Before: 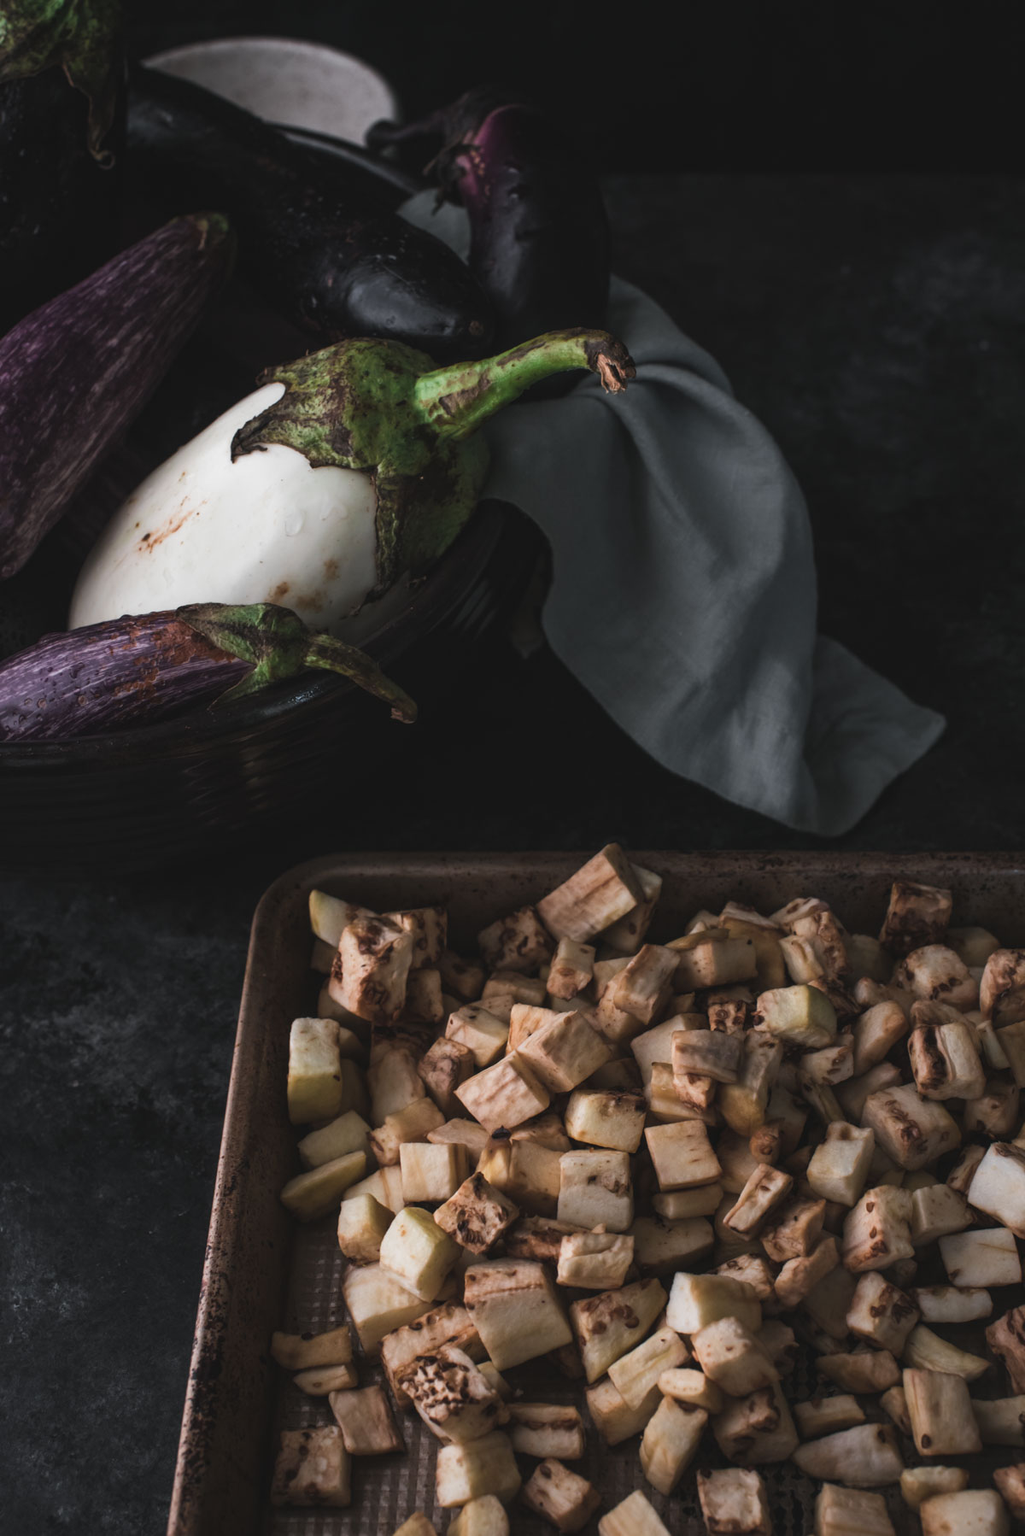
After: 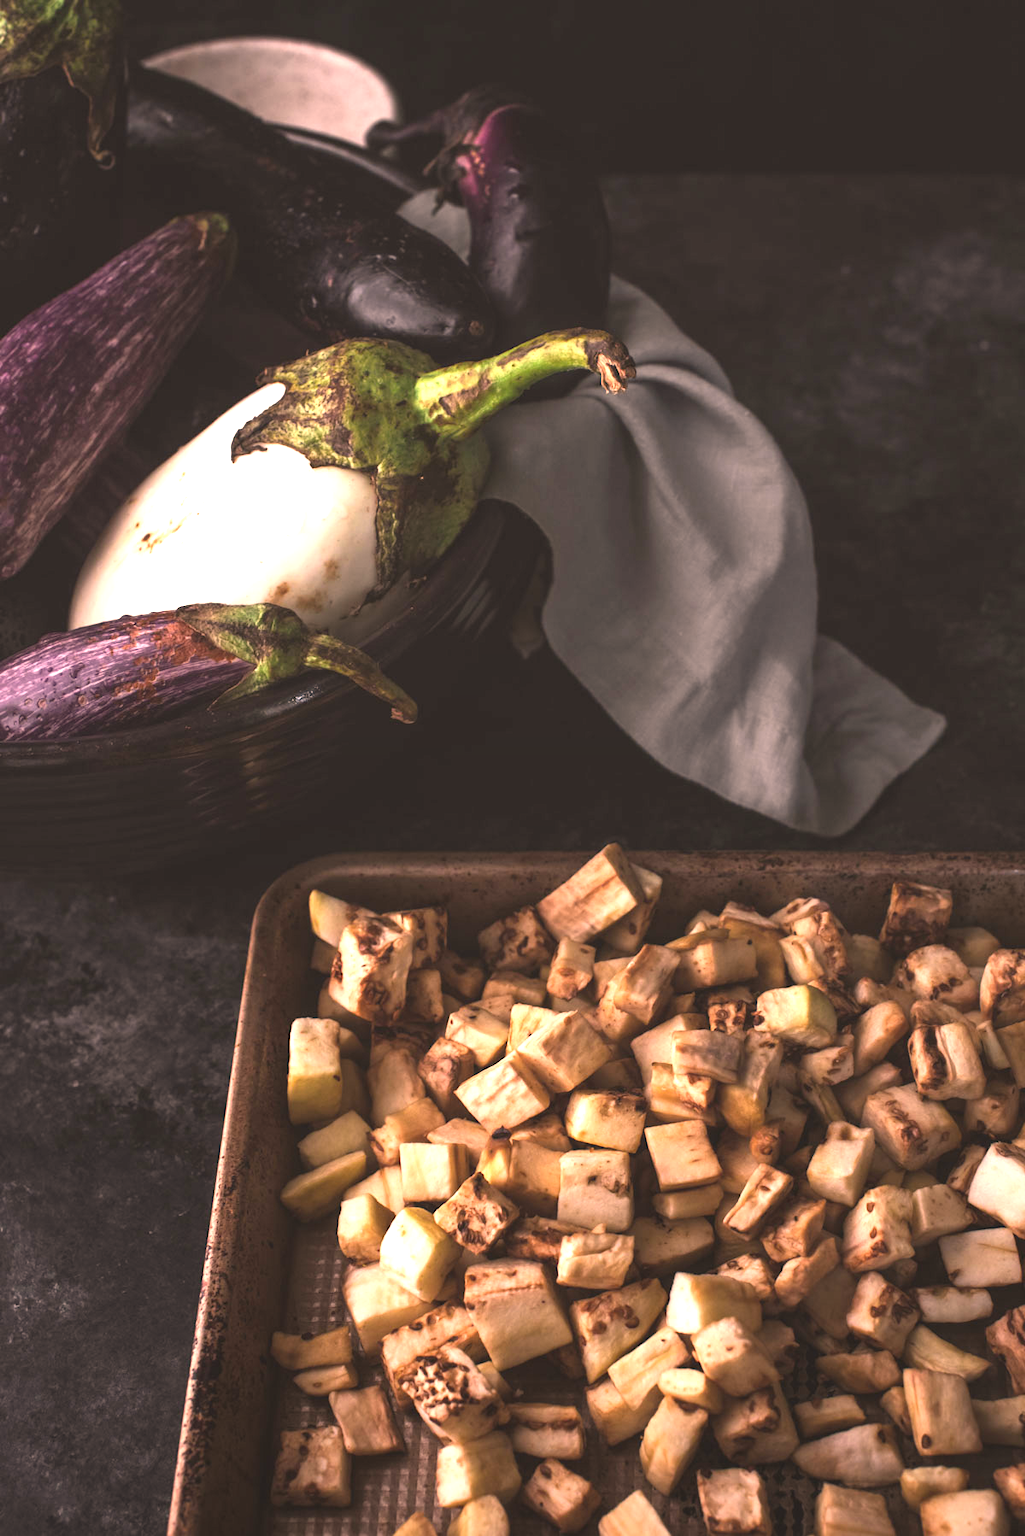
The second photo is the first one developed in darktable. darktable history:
color correction: highlights a* 17.88, highlights b* 18.79
graduated density: rotation -180°, offset 27.42
exposure: black level correction 0, exposure 1.675 EV, compensate exposure bias true, compensate highlight preservation false
